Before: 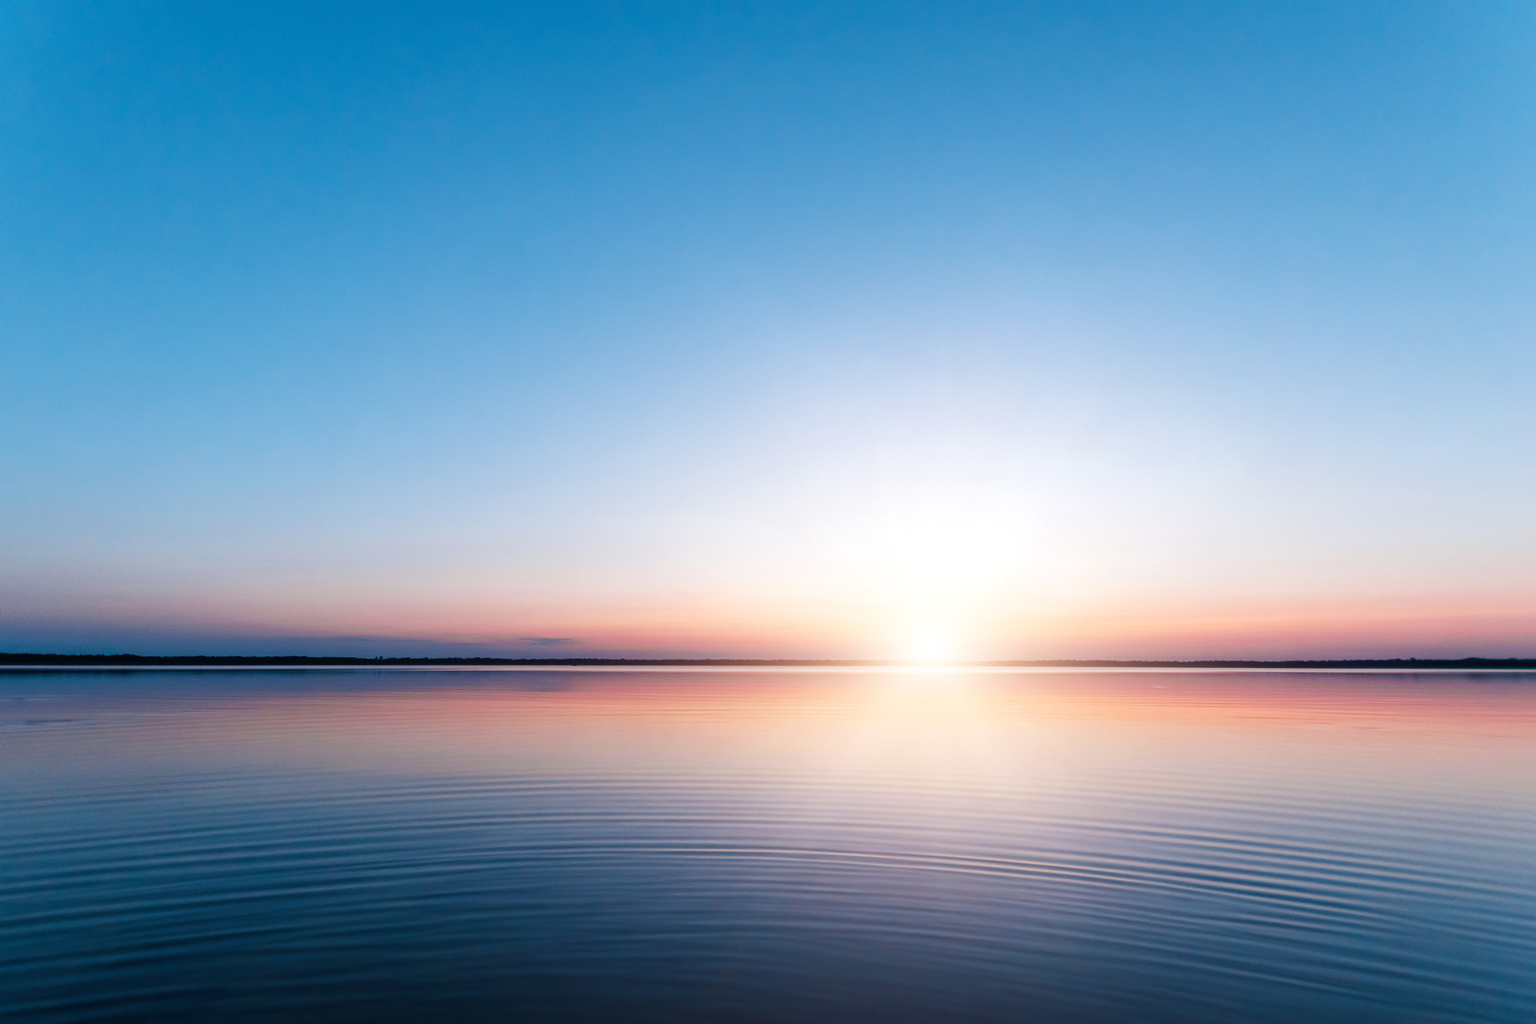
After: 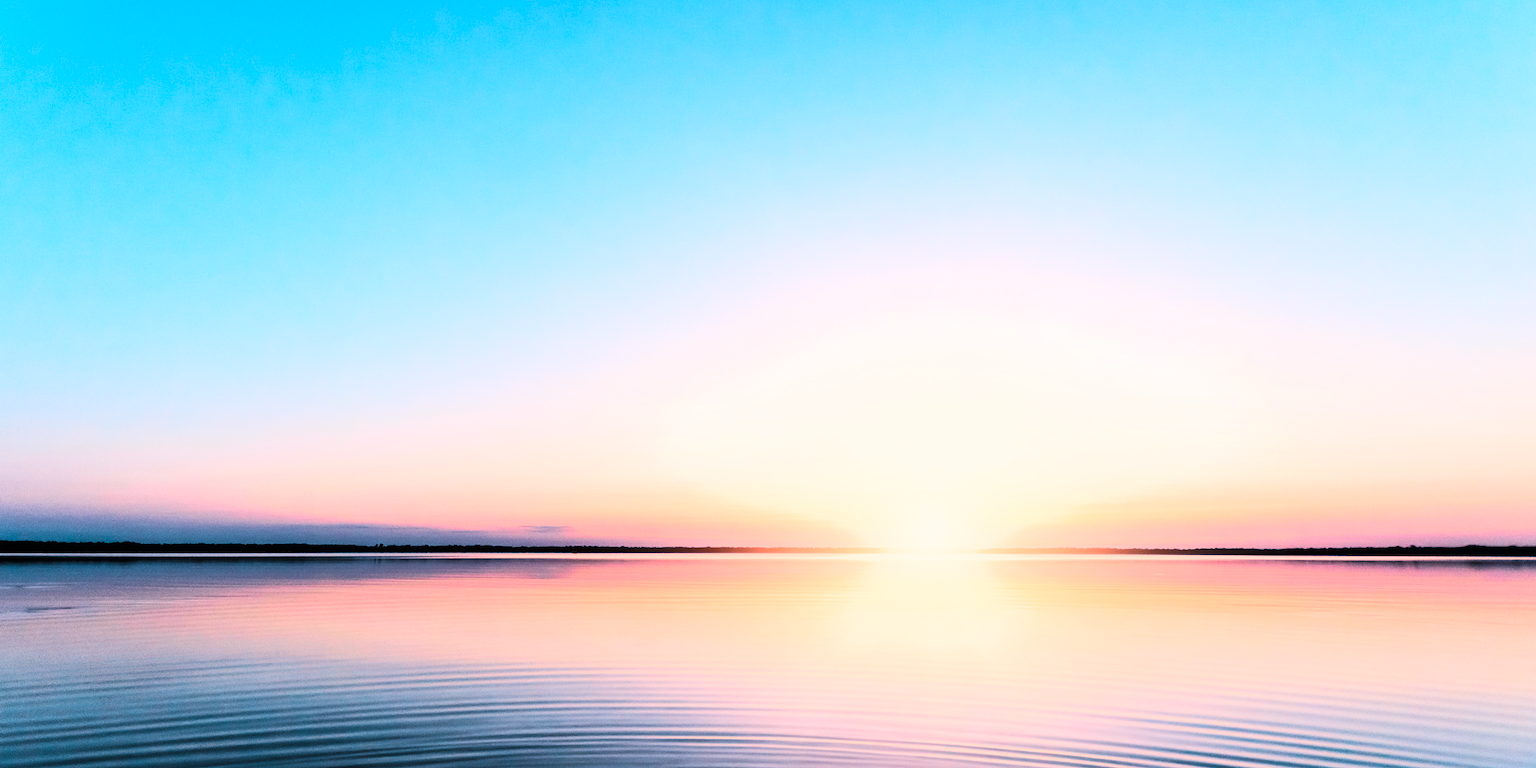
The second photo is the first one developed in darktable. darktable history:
shadows and highlights: shadows 29.61, highlights -30.47, low approximation 0.01, soften with gaussian
tone curve: curves: ch0 [(0, 0) (0.16, 0.055) (0.506, 0.762) (1, 1.024)], color space Lab, linked channels, preserve colors none
crop: top 11.038%, bottom 13.962%
white balance: red 1.127, blue 0.943
